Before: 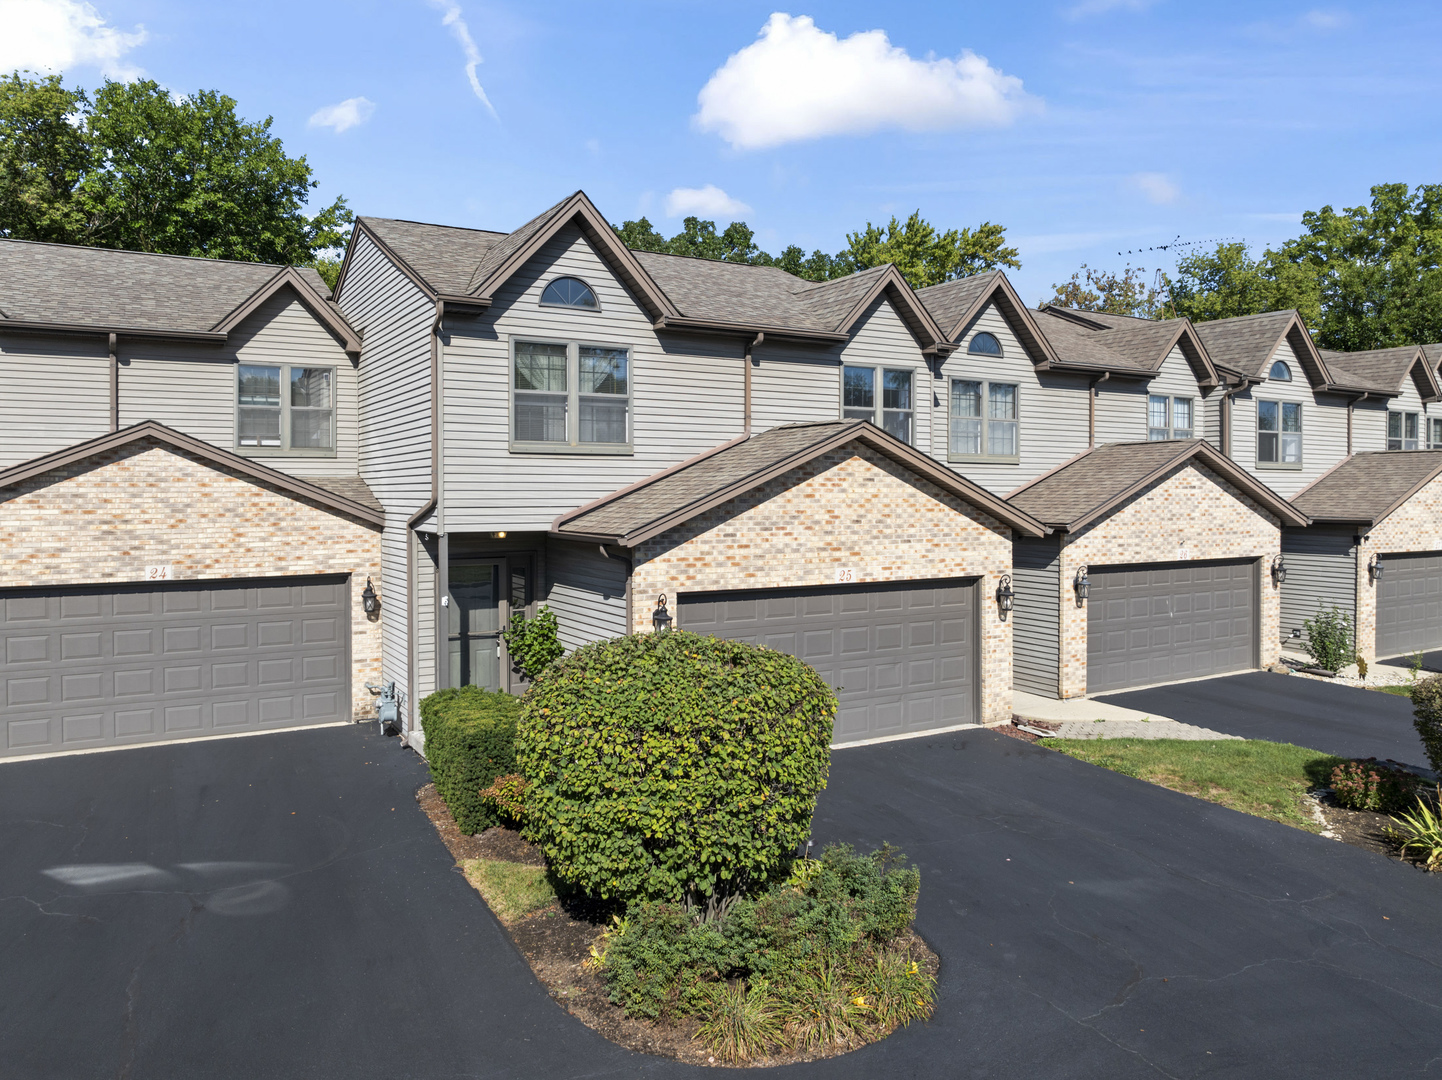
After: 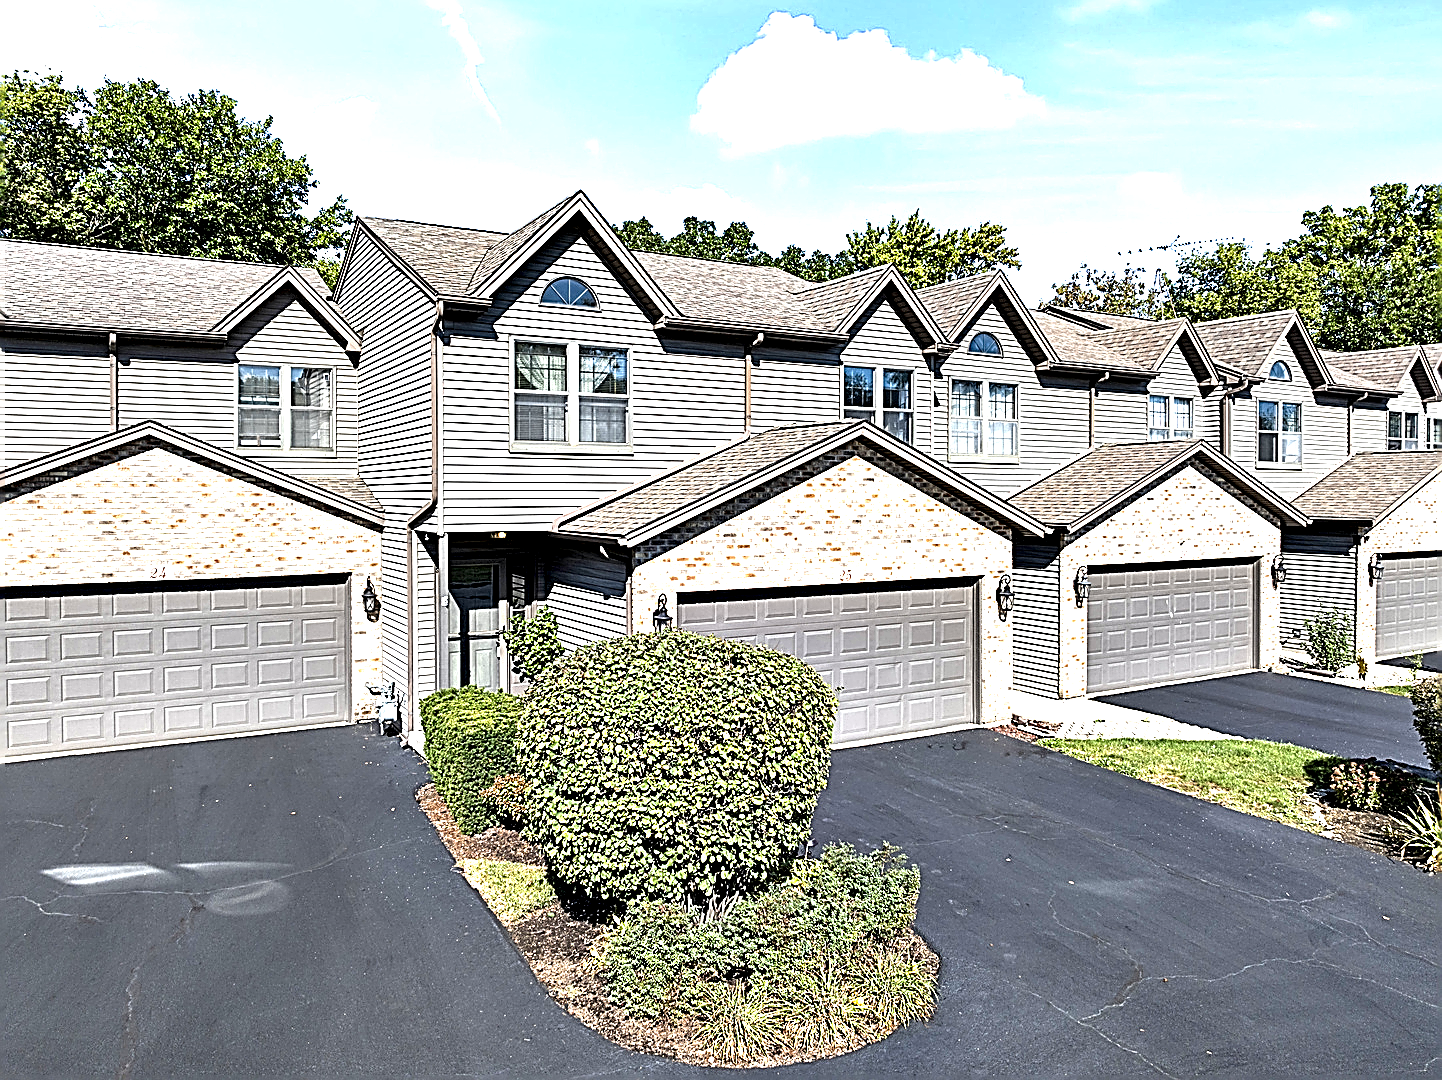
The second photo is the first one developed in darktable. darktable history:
sharpen: amount 1.986
exposure: black level correction 0, exposure 1.2 EV, compensate exposure bias true, compensate highlight preservation false
contrast equalizer: octaves 7, y [[0.6 ×6], [0.55 ×6], [0 ×6], [0 ×6], [0 ×6]]
